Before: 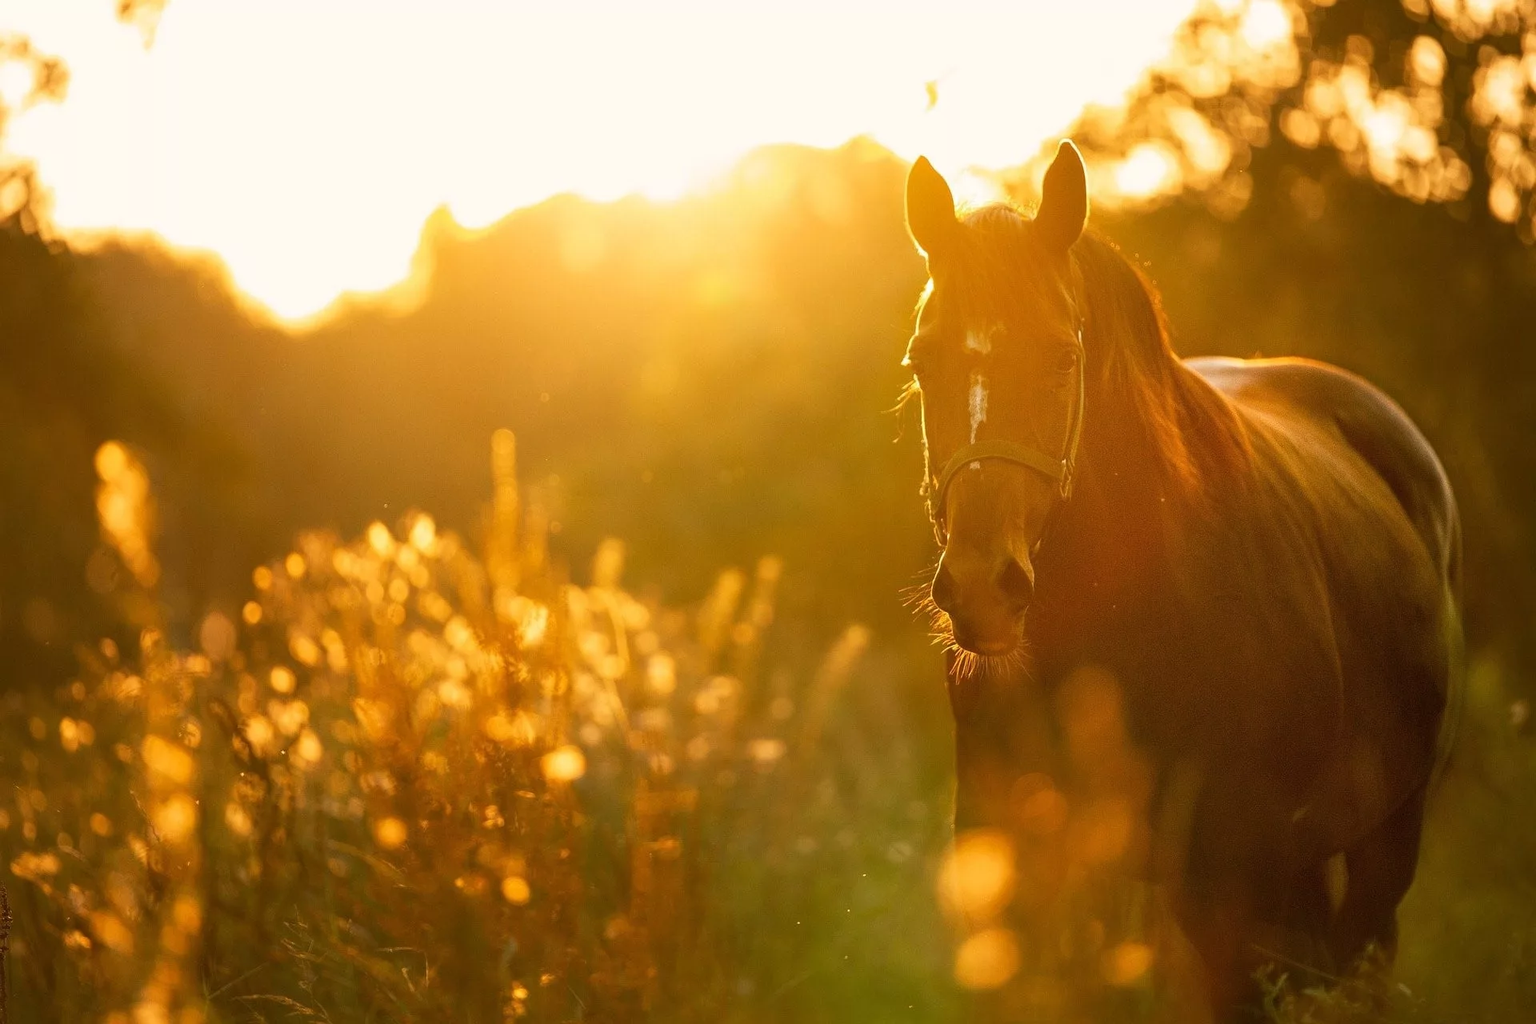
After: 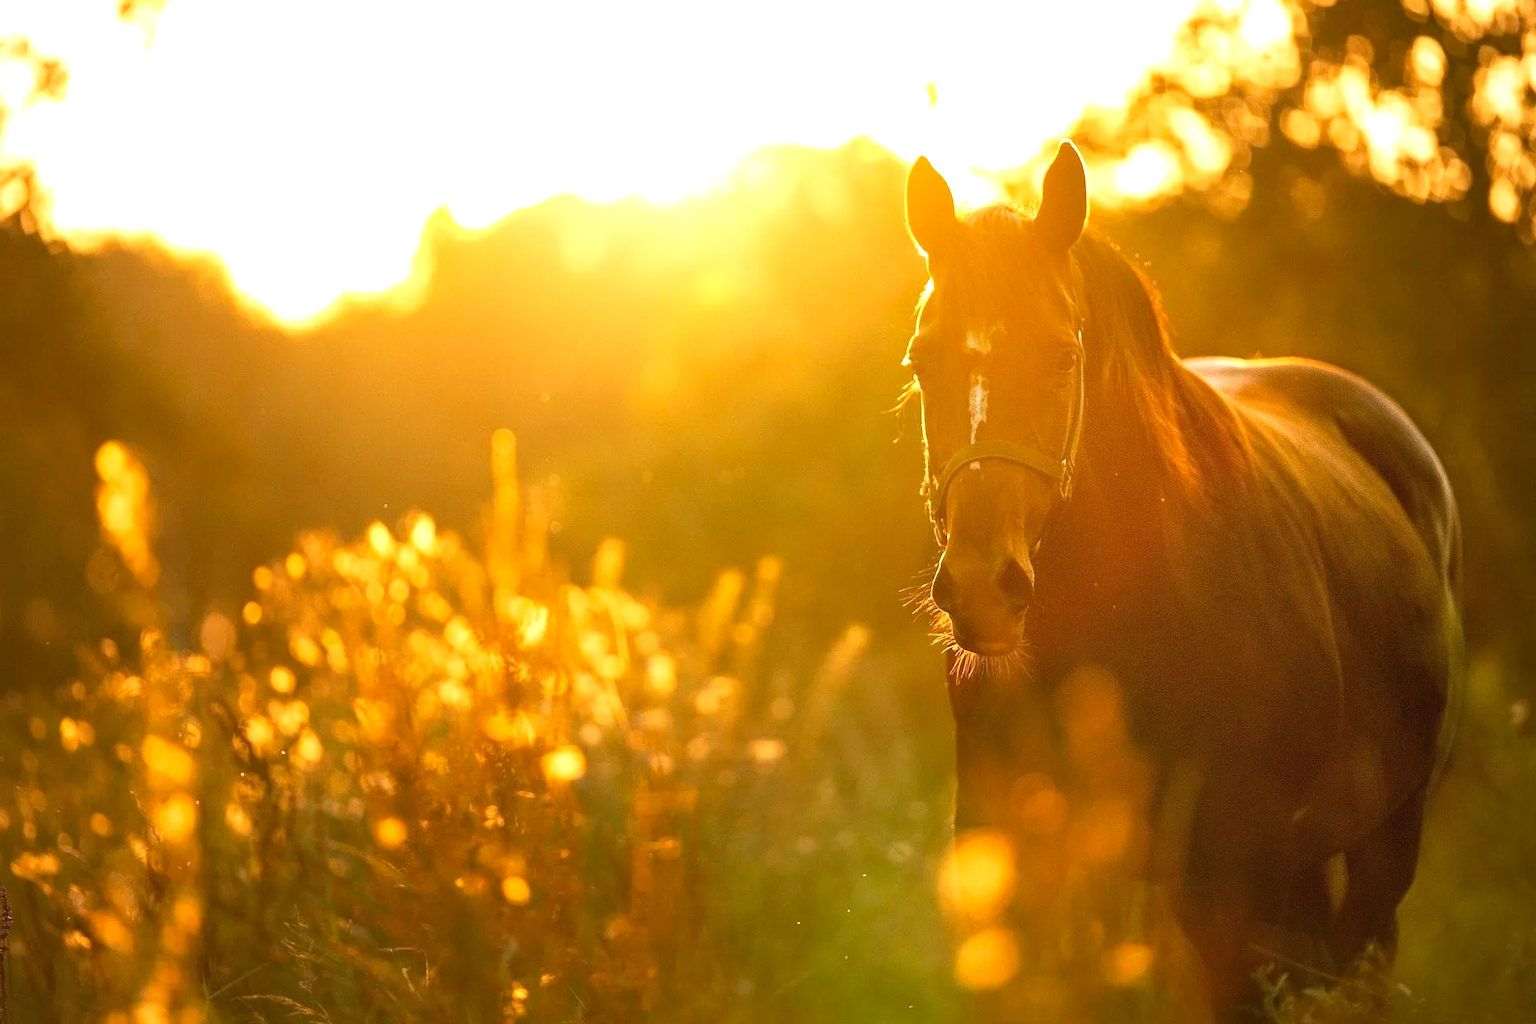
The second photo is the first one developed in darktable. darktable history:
haze removal: compatibility mode true, adaptive false
exposure: black level correction 0, exposure 0.499 EV, compensate highlight preservation false
